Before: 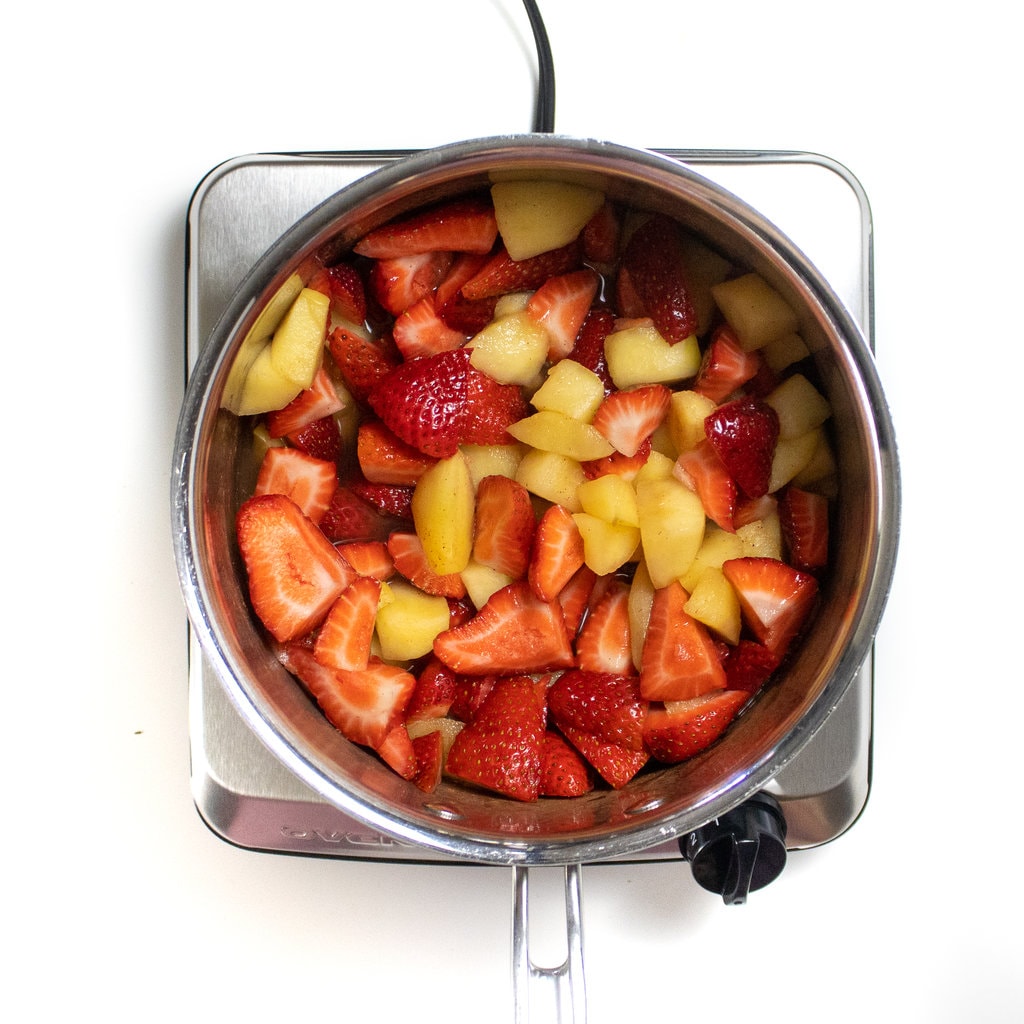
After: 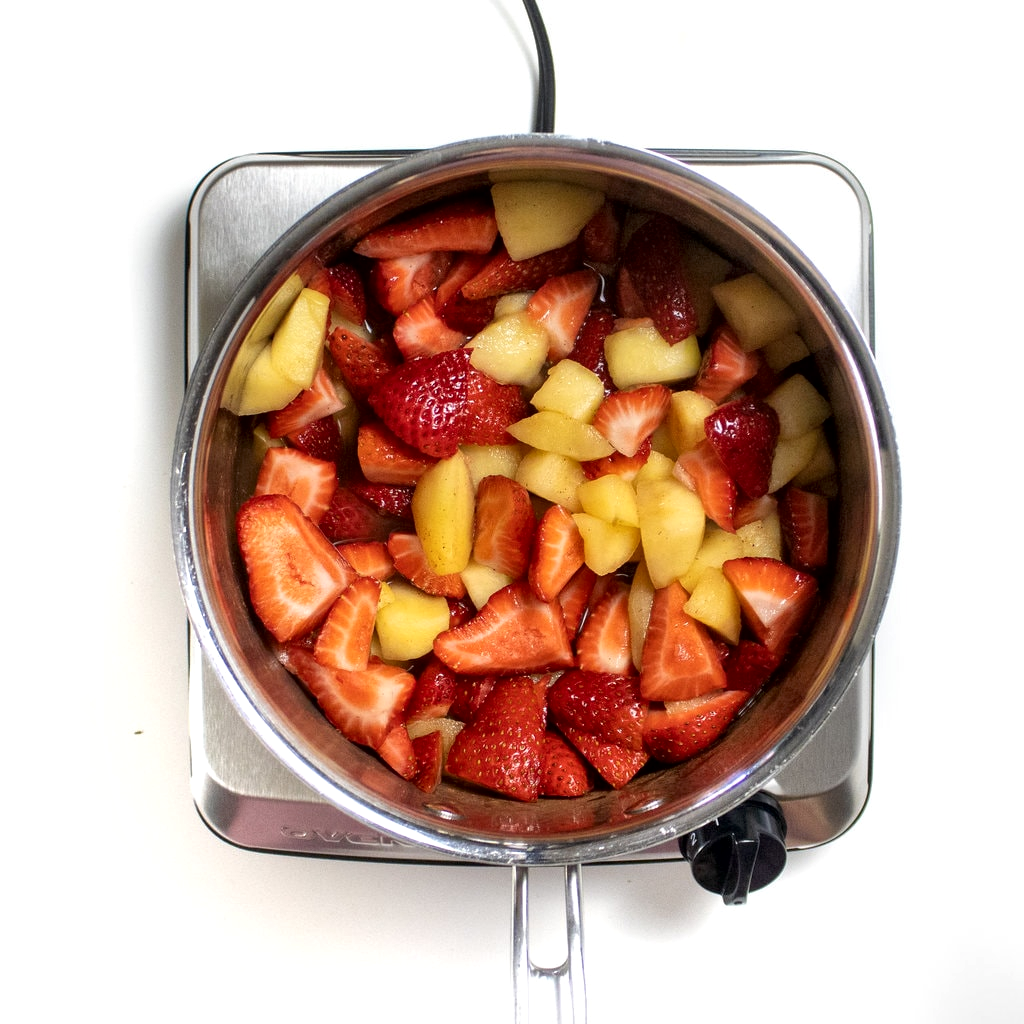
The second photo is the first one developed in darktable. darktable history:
local contrast: mode bilateral grid, contrast 21, coarseness 51, detail 150%, midtone range 0.2
